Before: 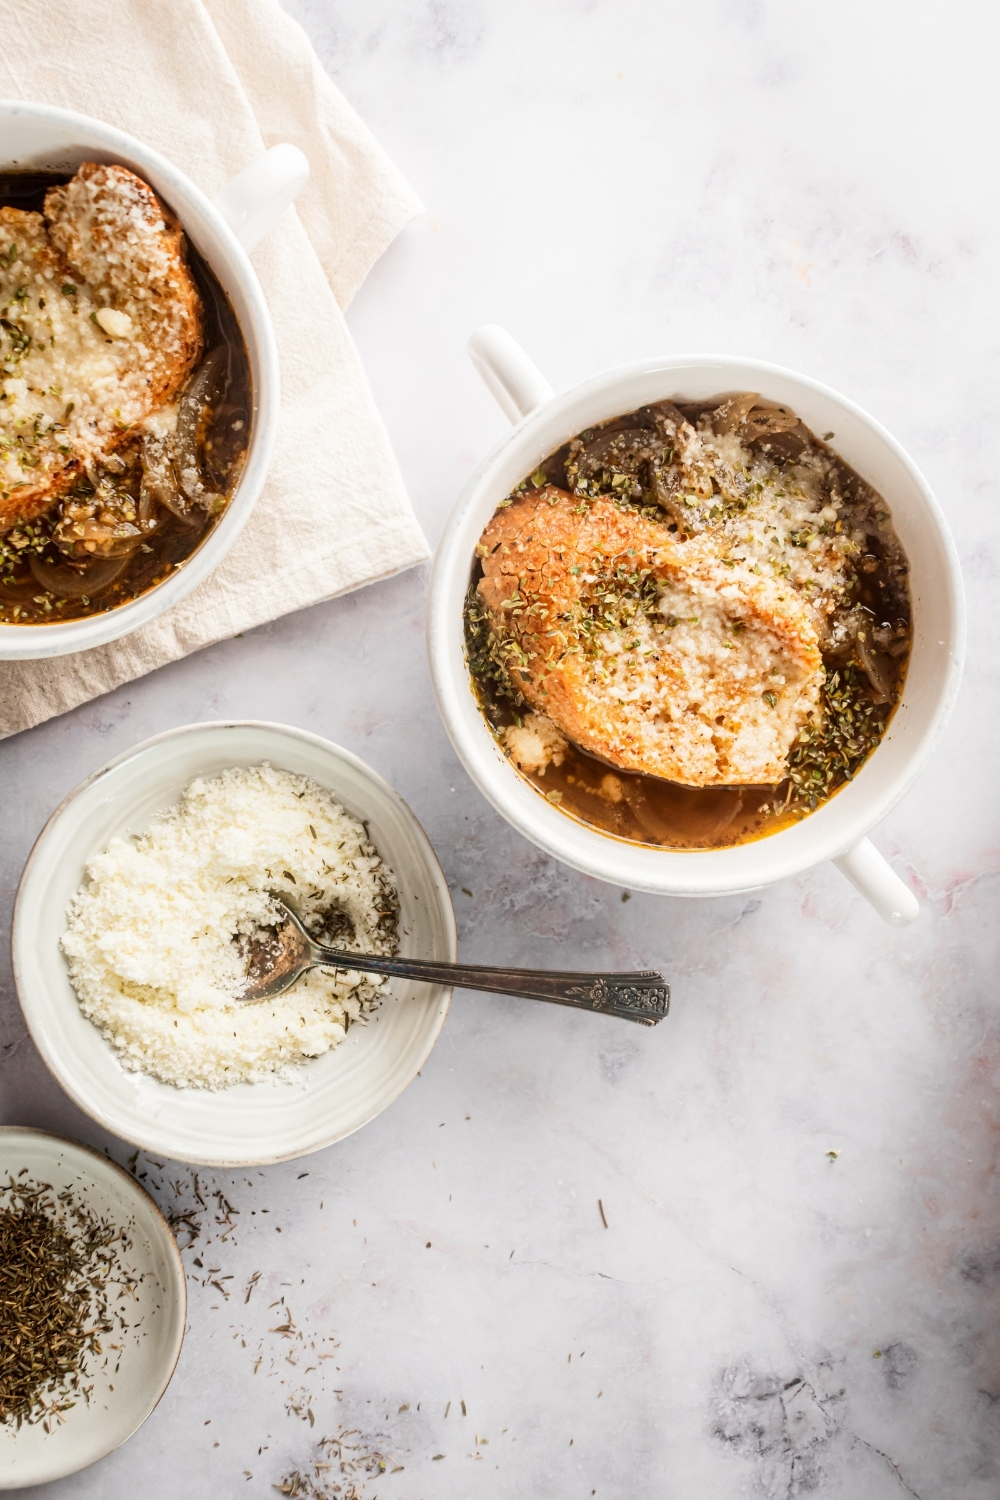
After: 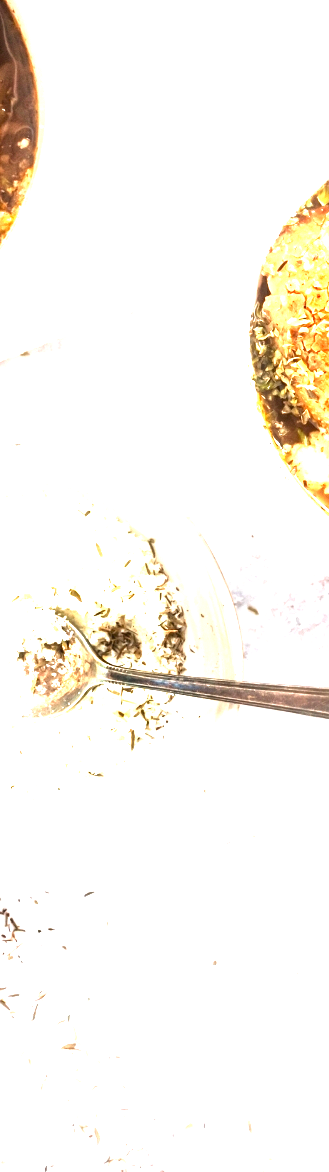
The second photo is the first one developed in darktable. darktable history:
exposure: black level correction 0, exposure 2.325 EV, compensate exposure bias true, compensate highlight preservation false
crop and rotate: left 21.427%, top 18.842%, right 45.641%, bottom 2.972%
